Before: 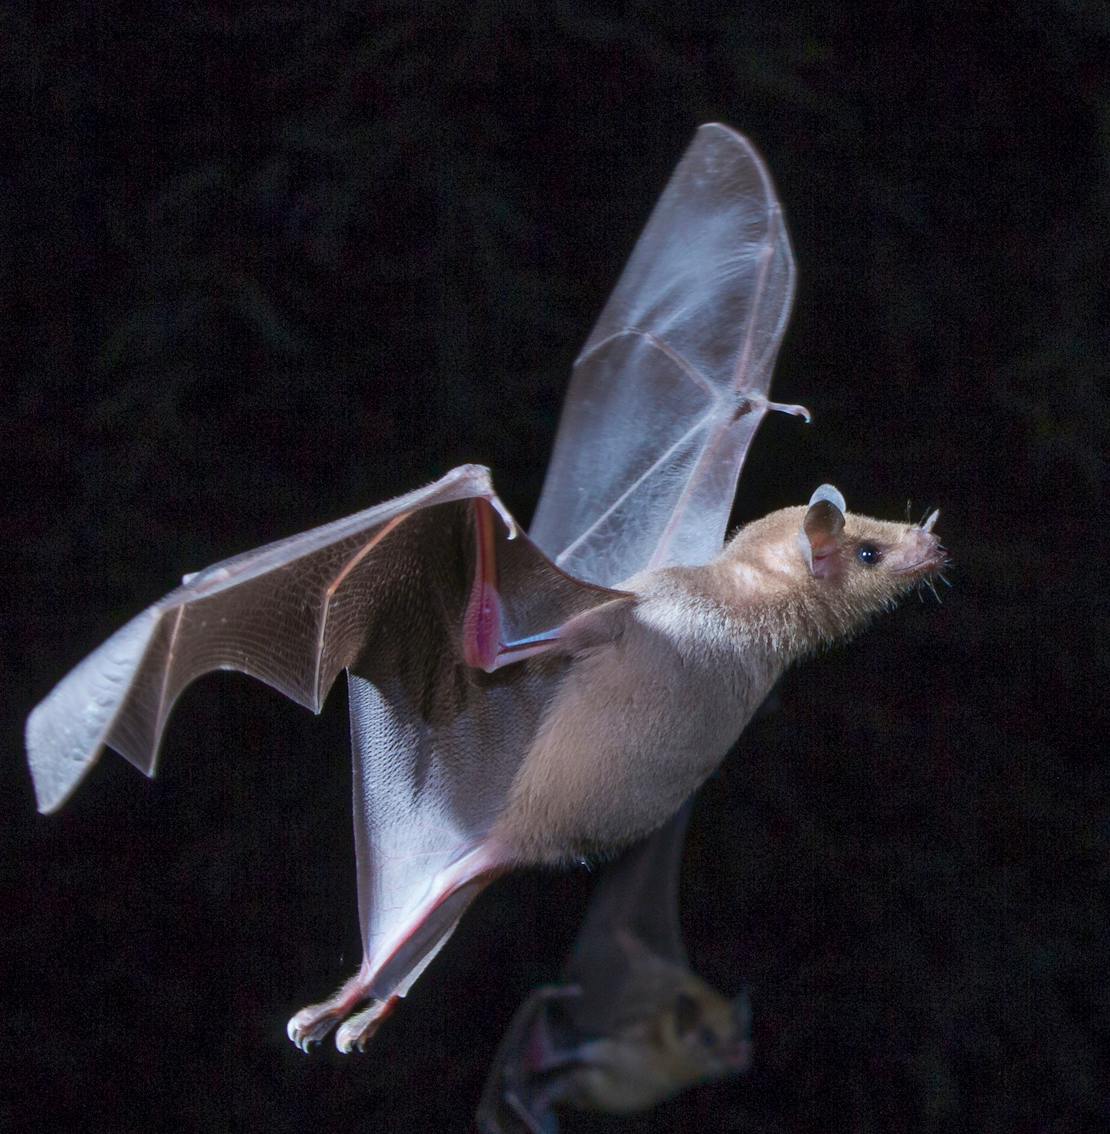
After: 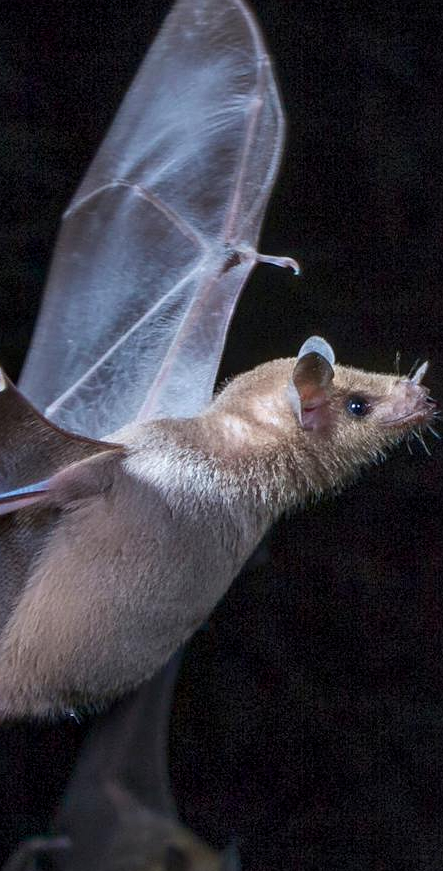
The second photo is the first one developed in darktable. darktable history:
crop: left 46.093%, top 13.137%, right 13.979%, bottom 10.051%
local contrast: on, module defaults
sharpen: amount 0.201
